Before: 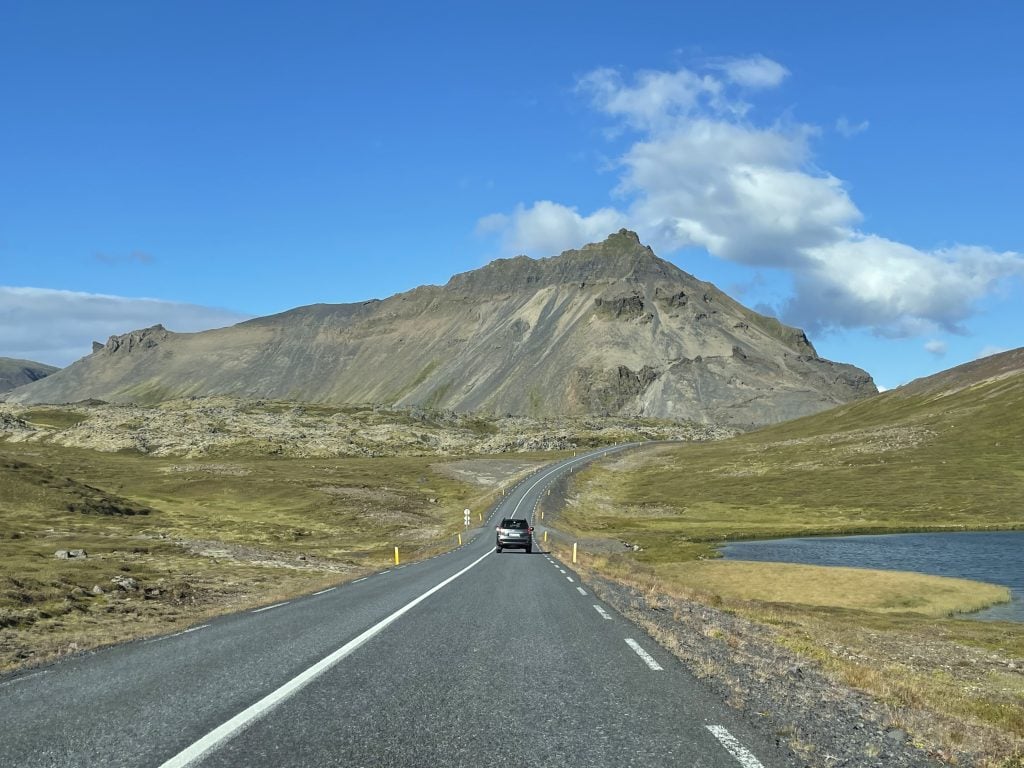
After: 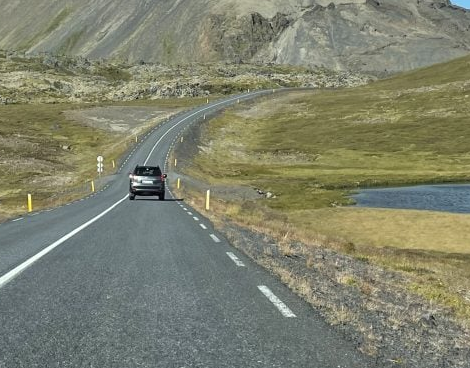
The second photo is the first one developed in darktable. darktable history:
crop: left 35.91%, top 46.021%, right 18.183%, bottom 5.941%
